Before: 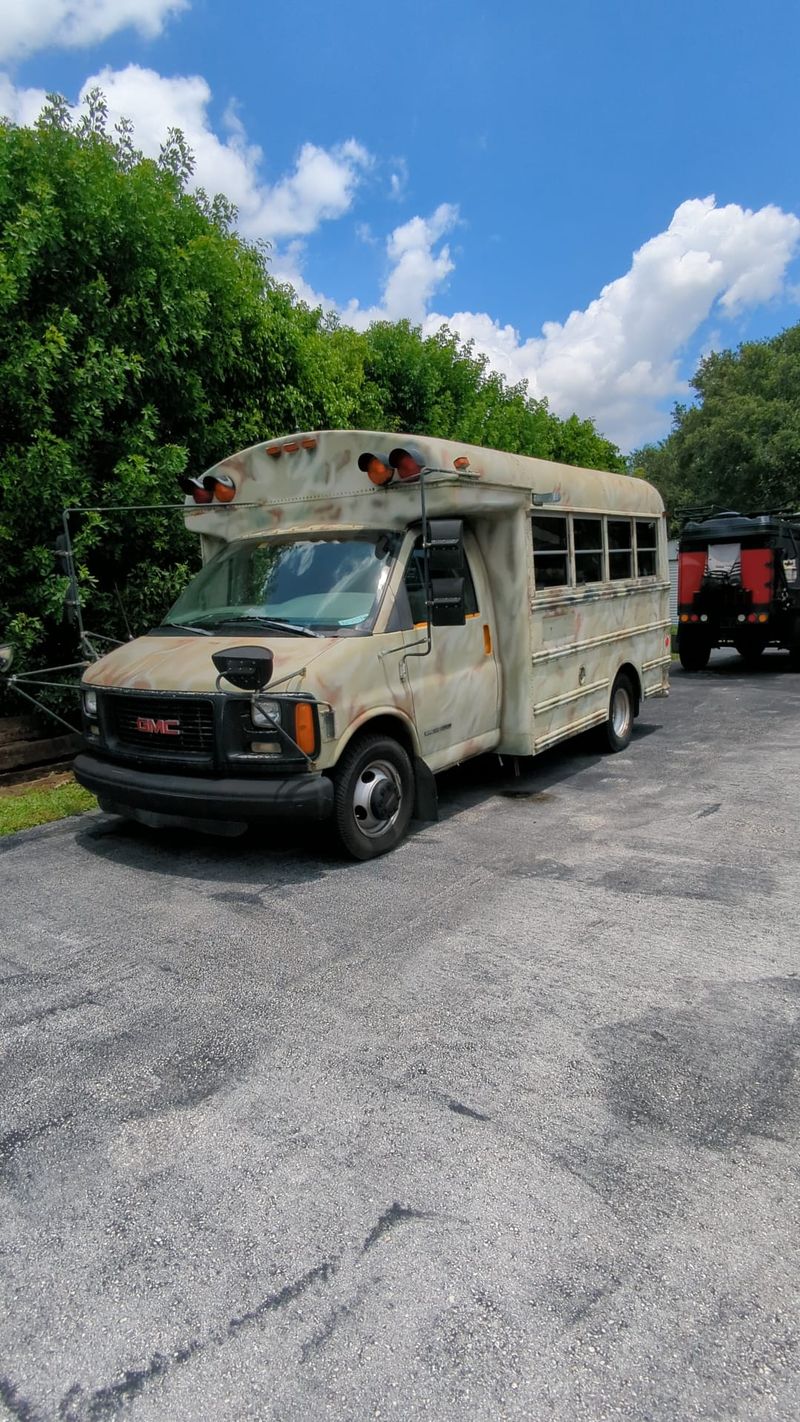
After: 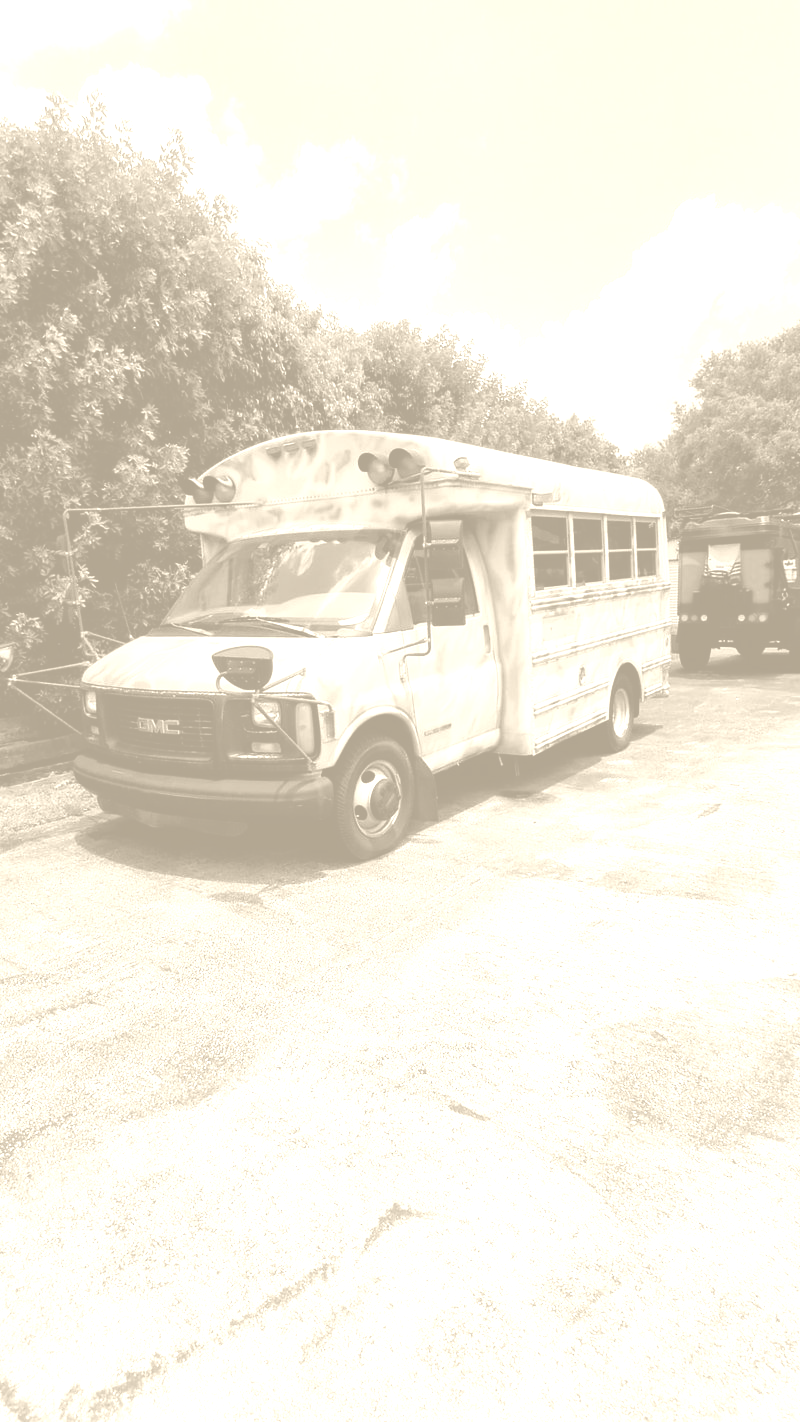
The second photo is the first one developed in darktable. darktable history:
colorize: hue 36°, saturation 71%, lightness 80.79%
tone equalizer: -8 EV -0.75 EV, -7 EV -0.7 EV, -6 EV -0.6 EV, -5 EV -0.4 EV, -3 EV 0.4 EV, -2 EV 0.6 EV, -1 EV 0.7 EV, +0 EV 0.75 EV, edges refinement/feathering 500, mask exposure compensation -1.57 EV, preserve details no
